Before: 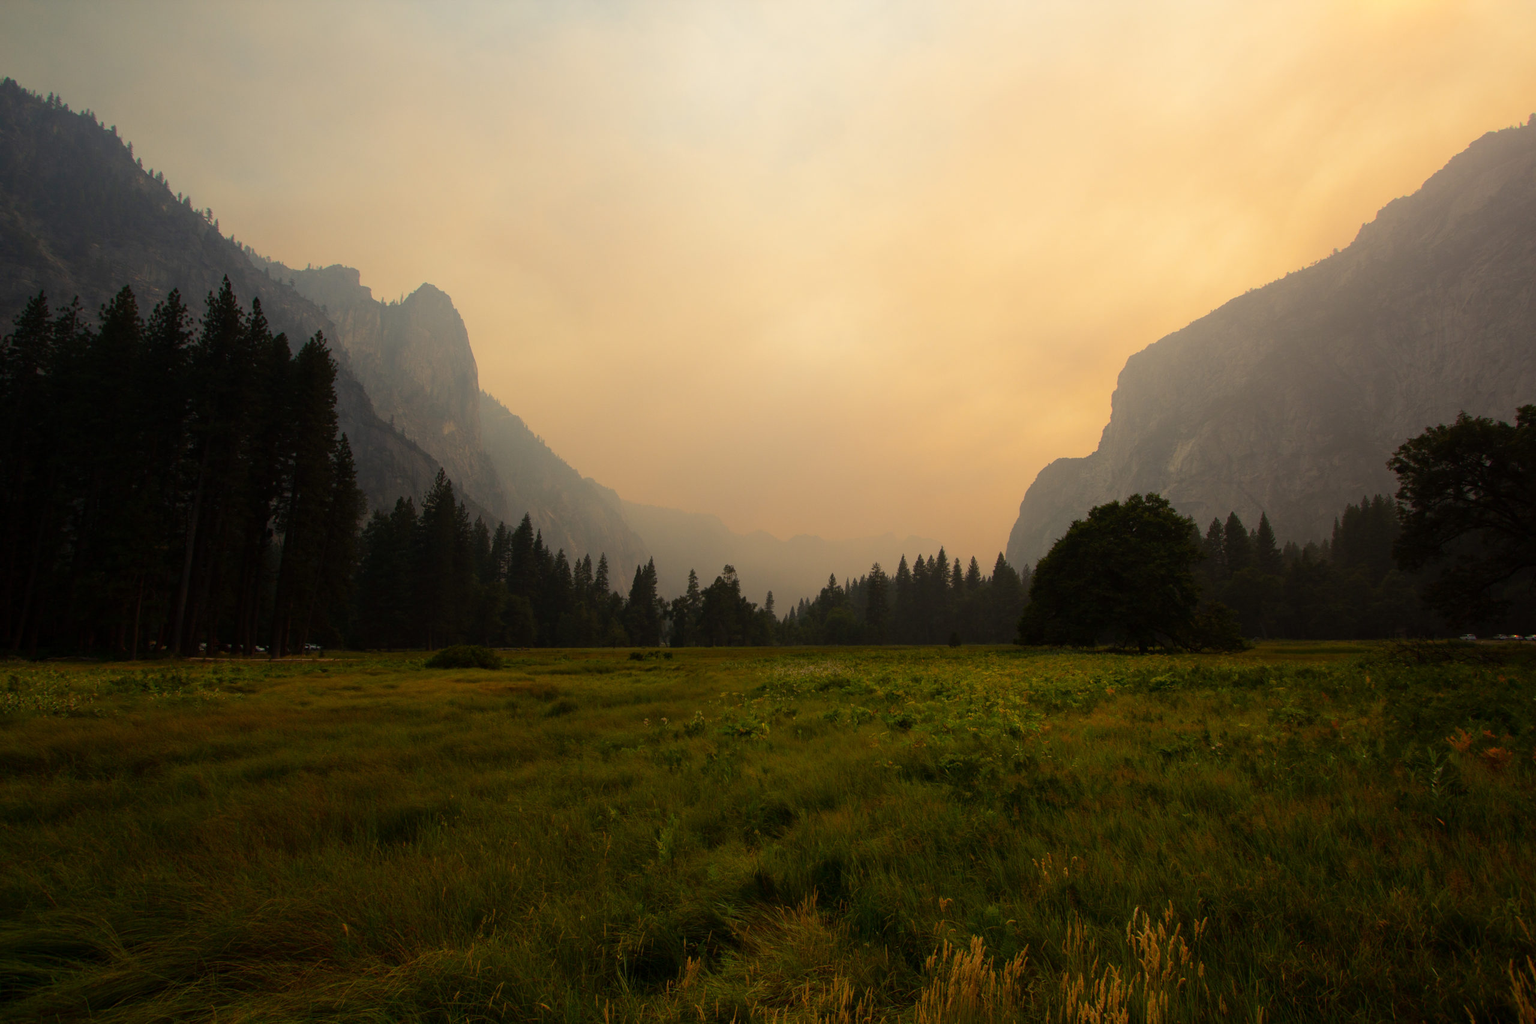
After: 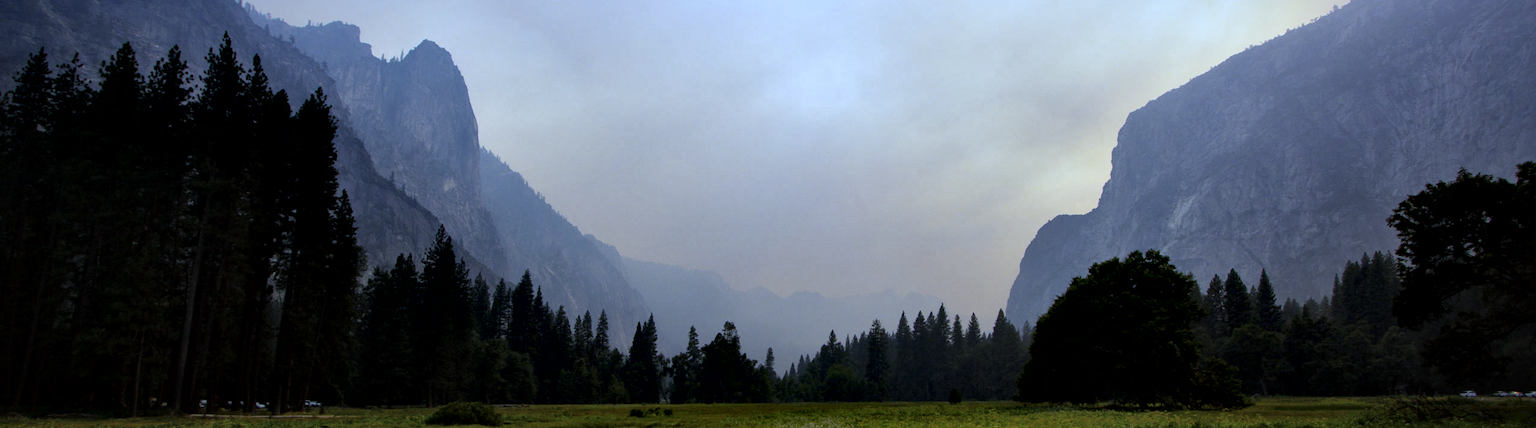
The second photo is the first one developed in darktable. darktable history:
local contrast: mode bilateral grid, contrast 44, coarseness 69, detail 214%, midtone range 0.2
crop and rotate: top 23.84%, bottom 34.294%
white balance: red 0.766, blue 1.537
